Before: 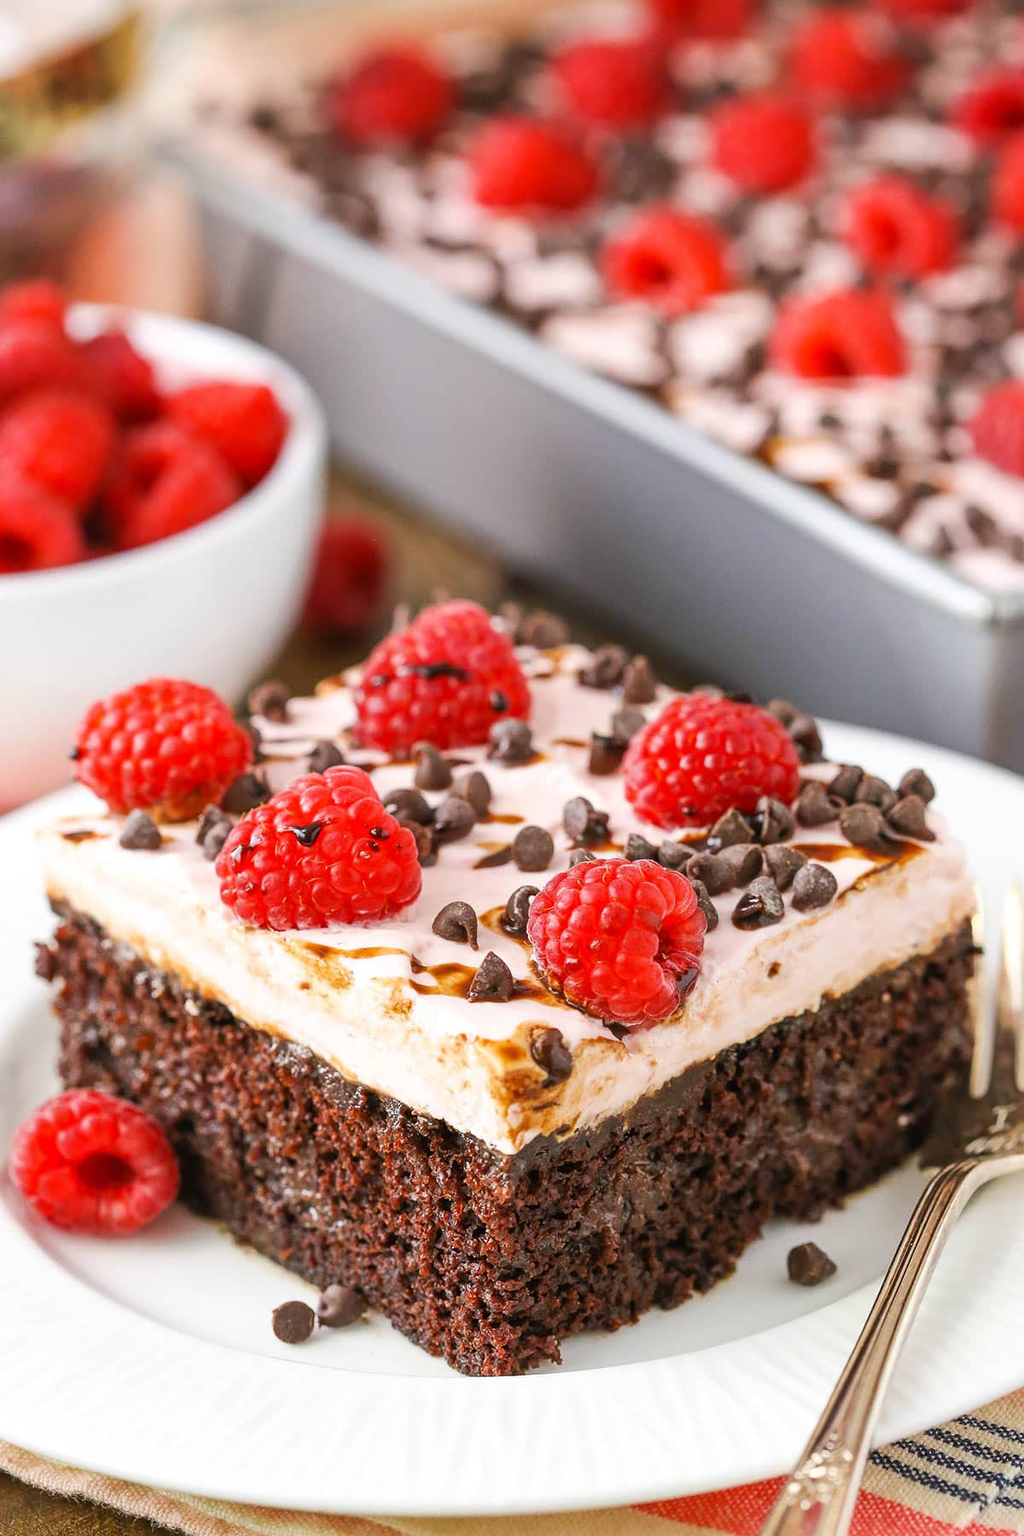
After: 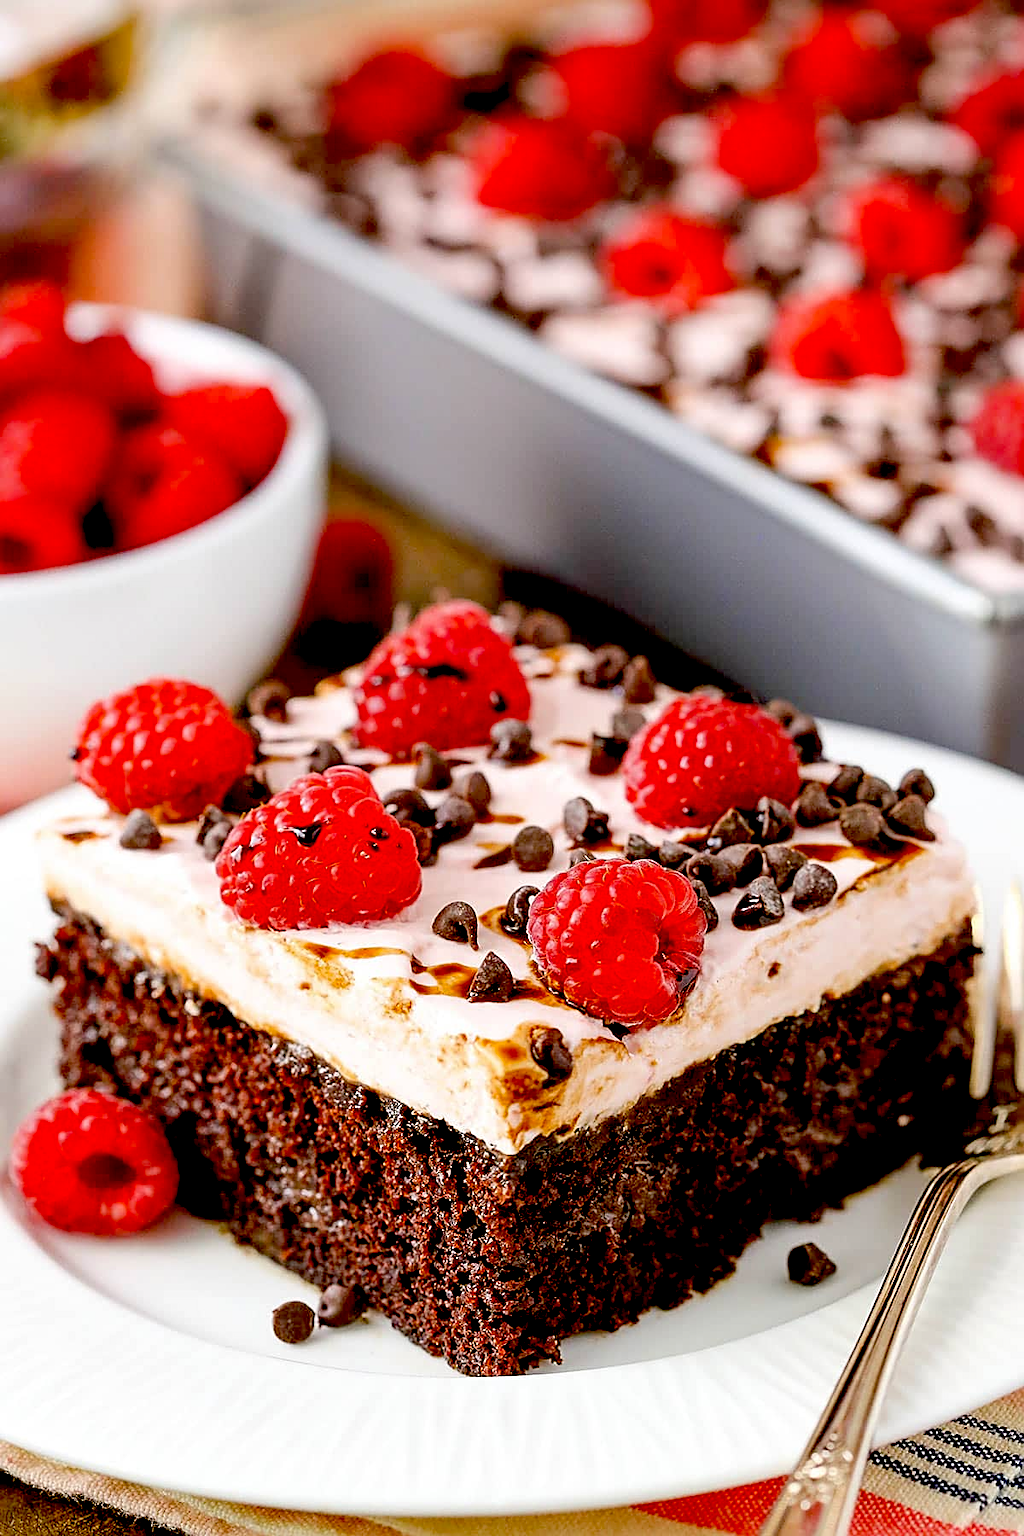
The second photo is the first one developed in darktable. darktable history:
exposure: black level correction 0.057, compensate exposure bias true, compensate highlight preservation false
sharpen: on, module defaults
